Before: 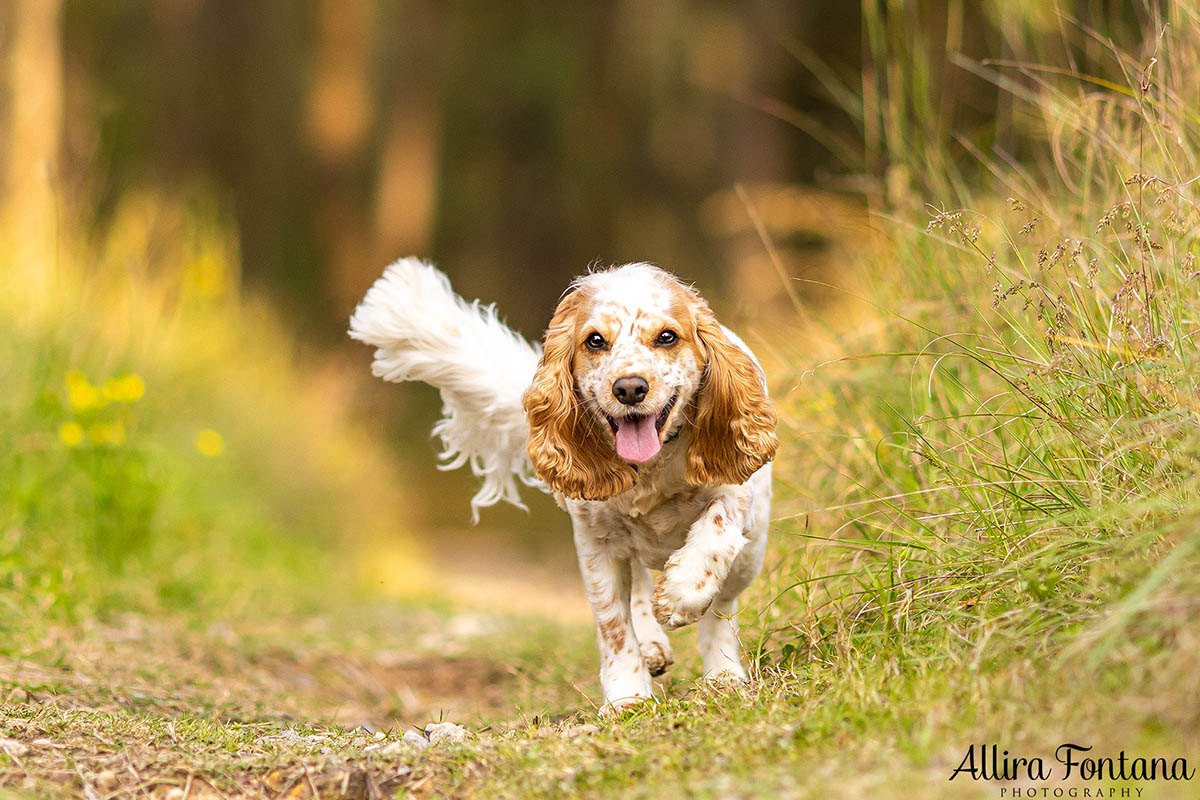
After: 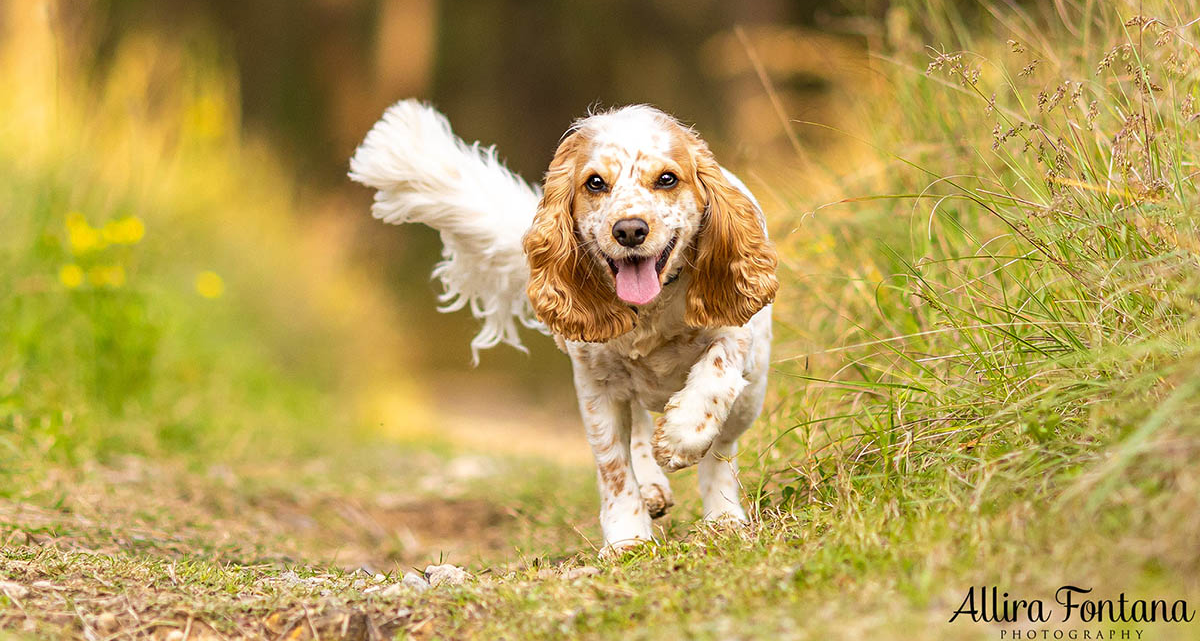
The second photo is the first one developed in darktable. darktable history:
crop and rotate: top 19.829%
